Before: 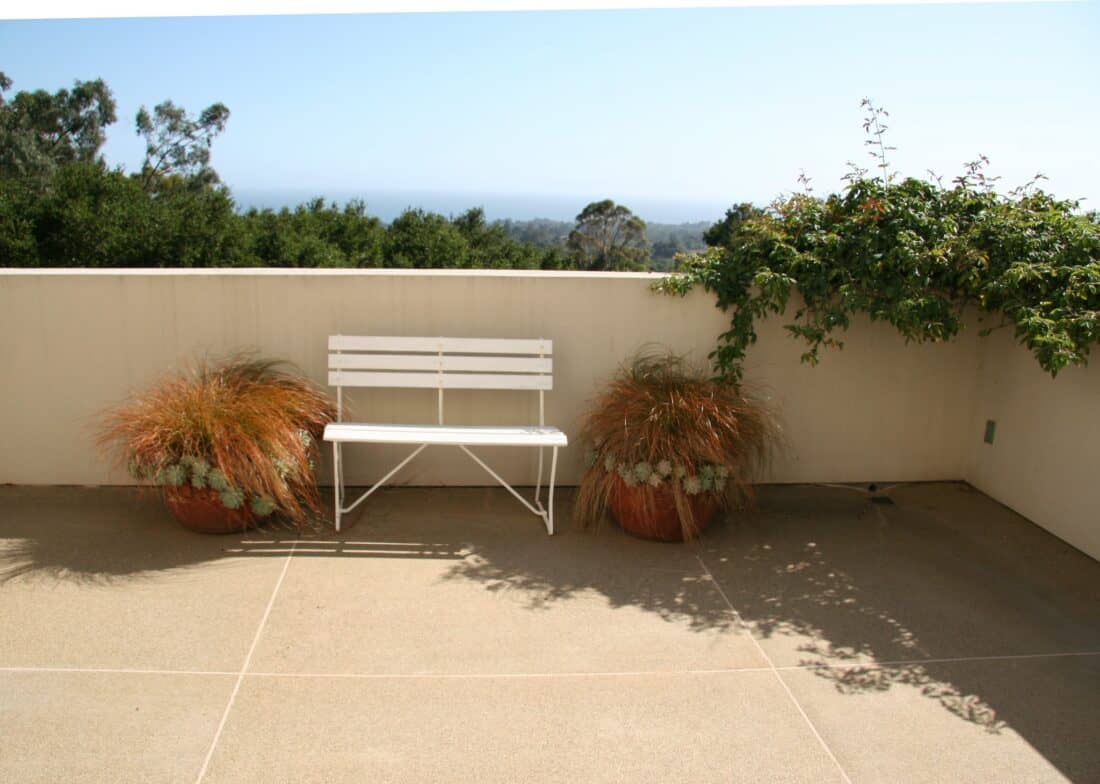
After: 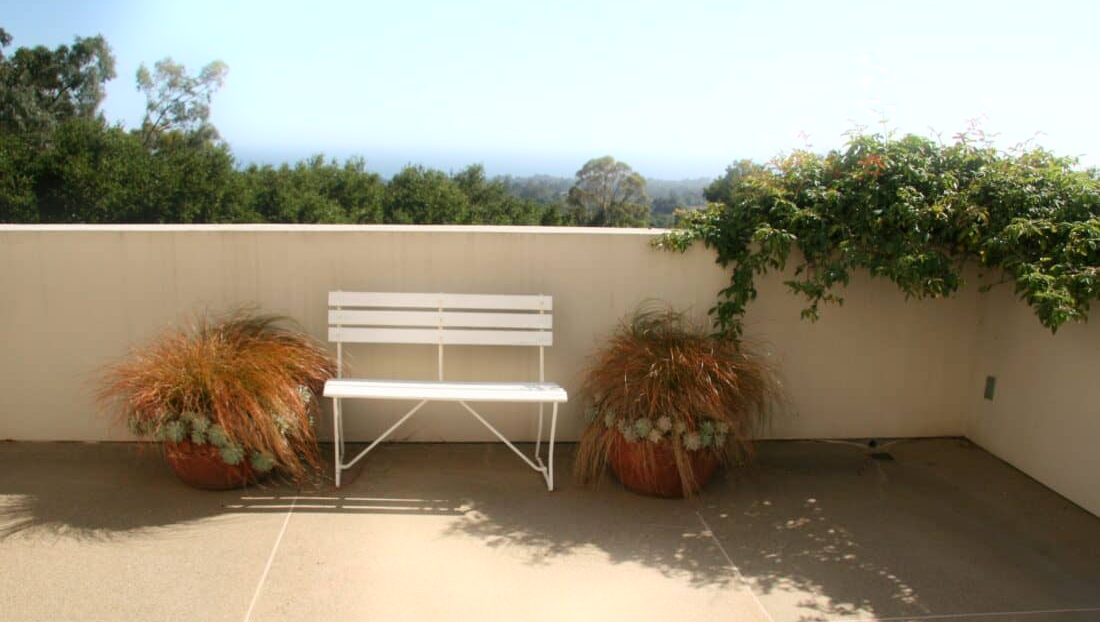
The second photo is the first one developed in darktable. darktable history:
crop and rotate: top 5.667%, bottom 14.937%
bloom: size 5%, threshold 95%, strength 15%
